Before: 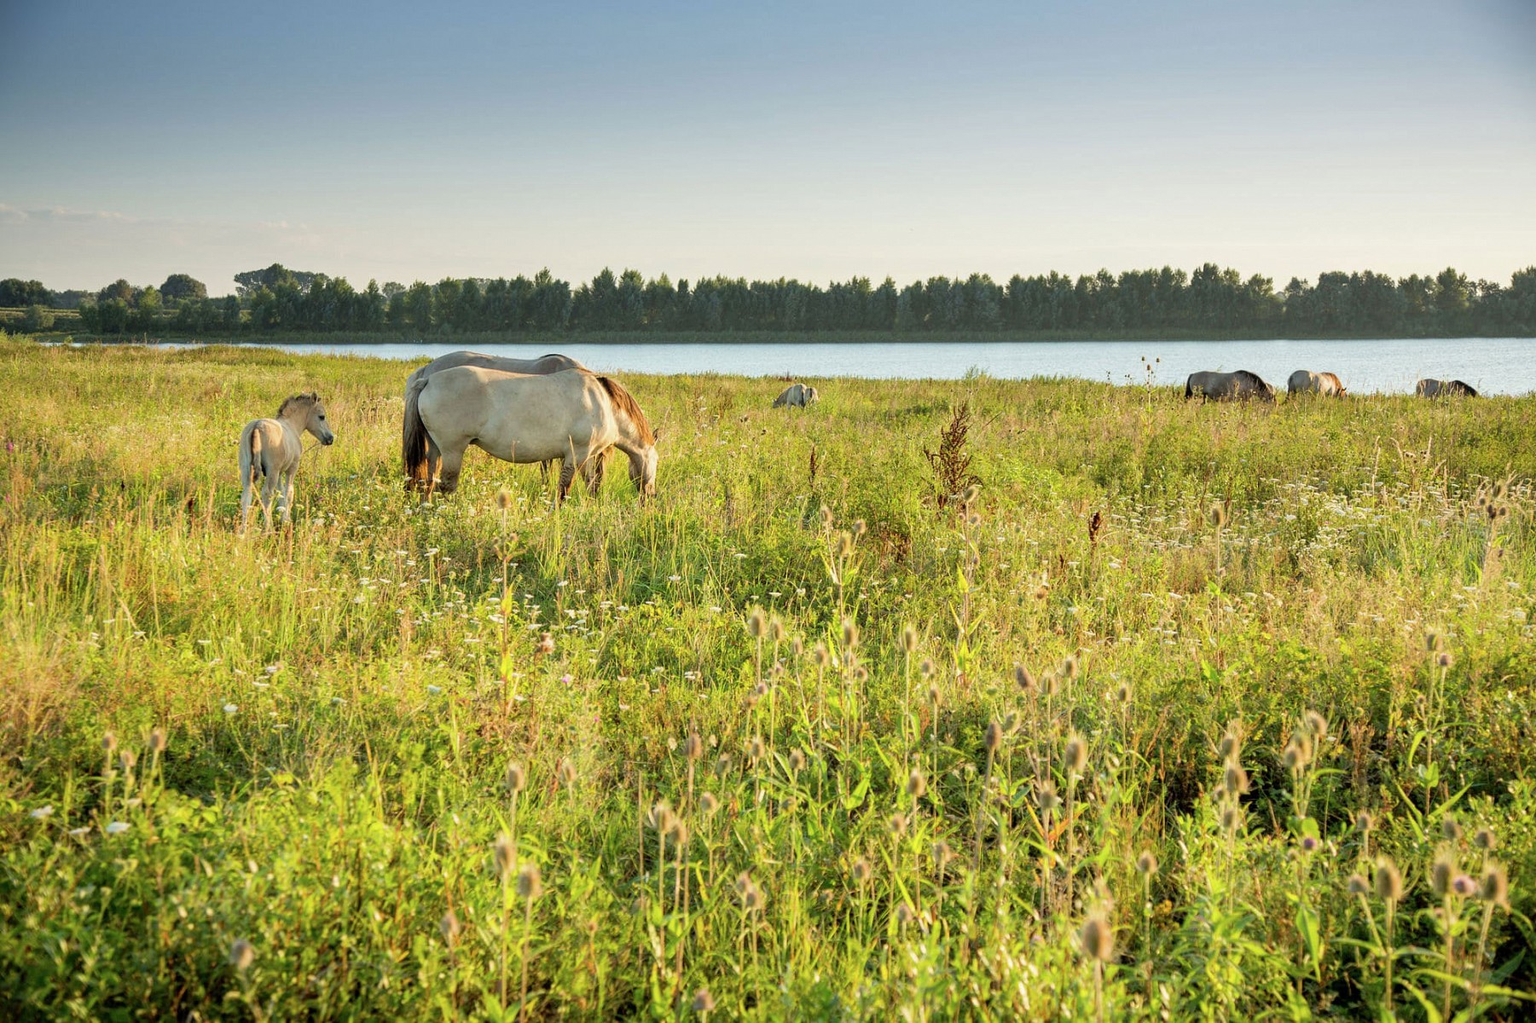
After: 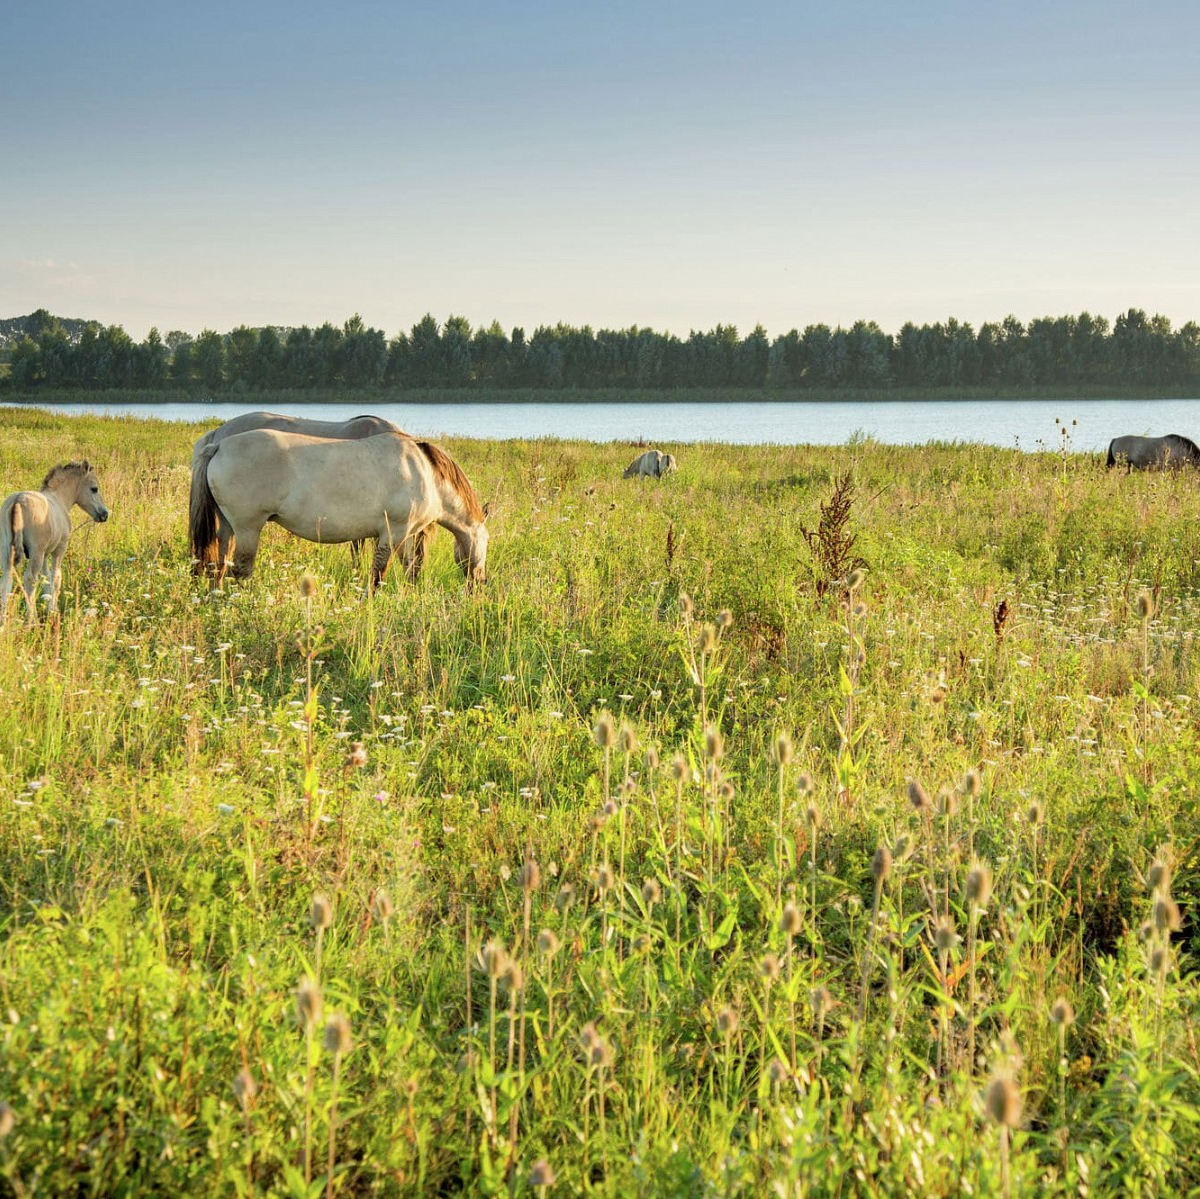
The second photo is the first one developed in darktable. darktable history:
crop and rotate: left 15.754%, right 17.579%
tone equalizer: on, module defaults
